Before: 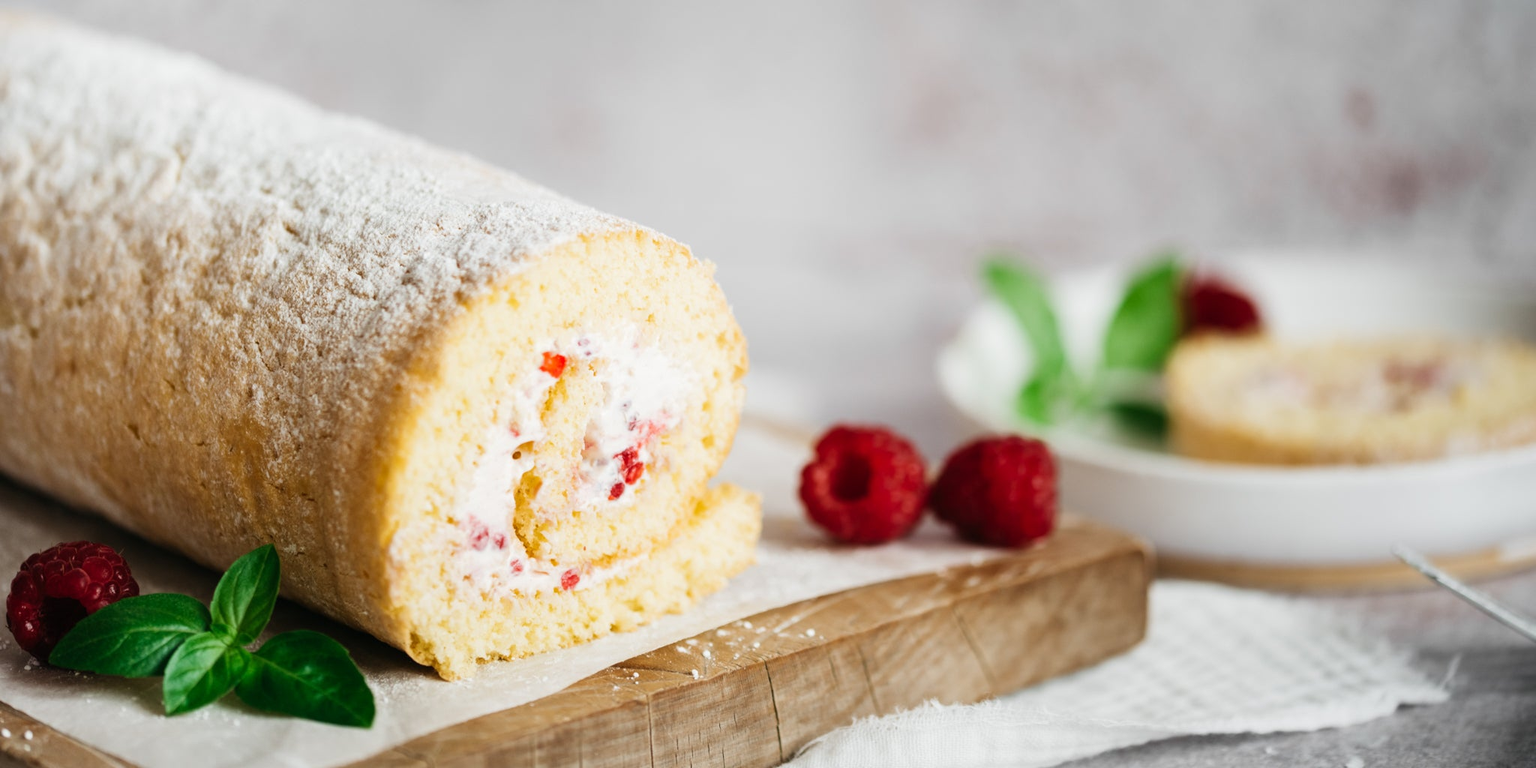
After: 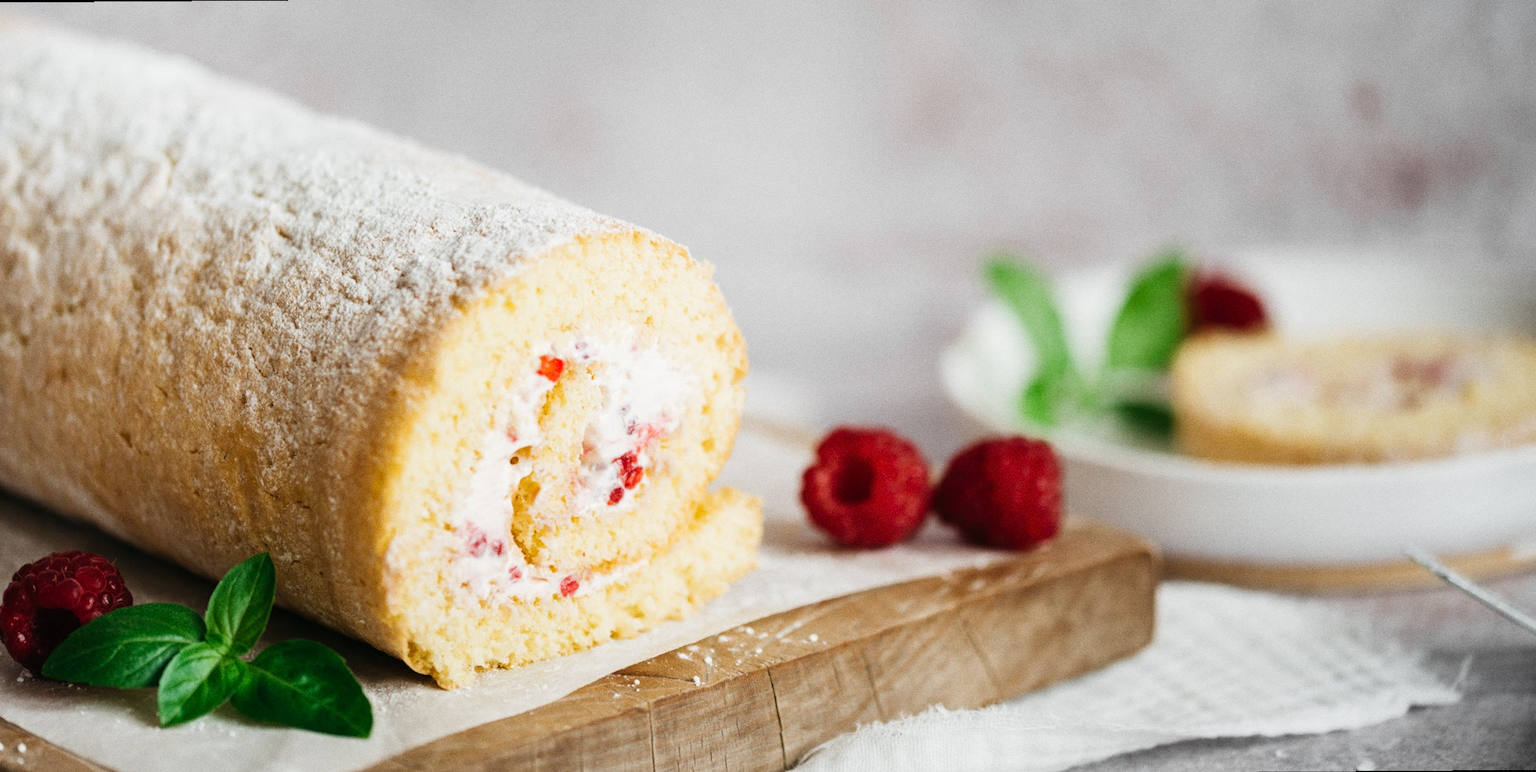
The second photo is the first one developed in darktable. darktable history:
rotate and perspective: rotation -0.45°, automatic cropping original format, crop left 0.008, crop right 0.992, crop top 0.012, crop bottom 0.988
grain: coarseness 0.47 ISO
